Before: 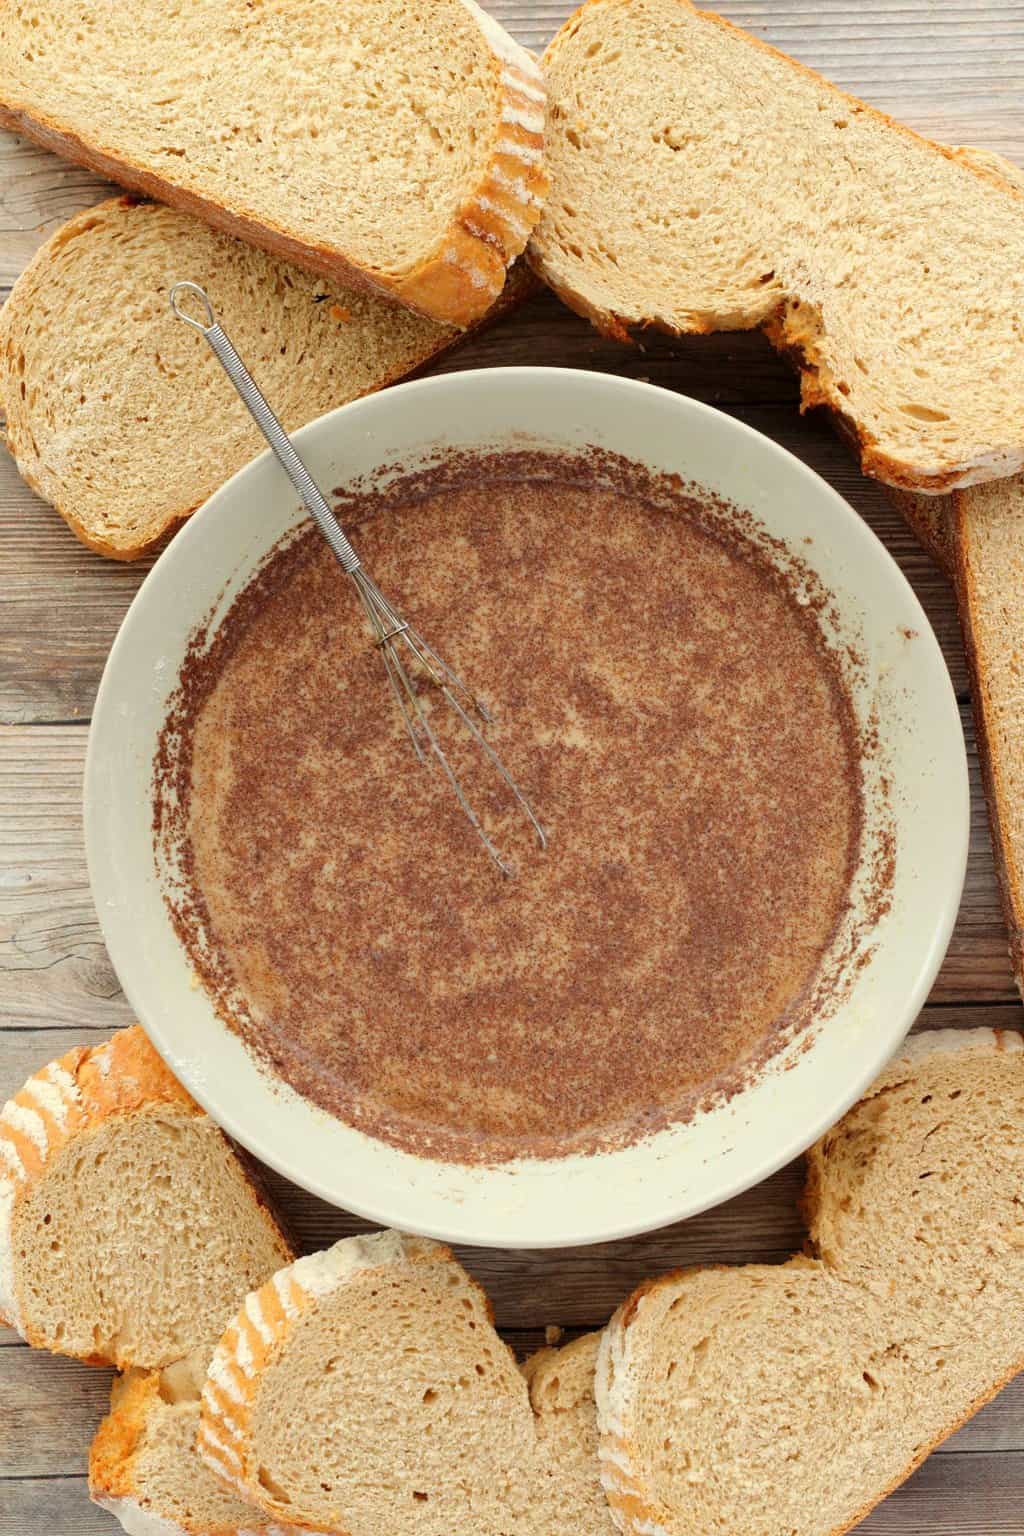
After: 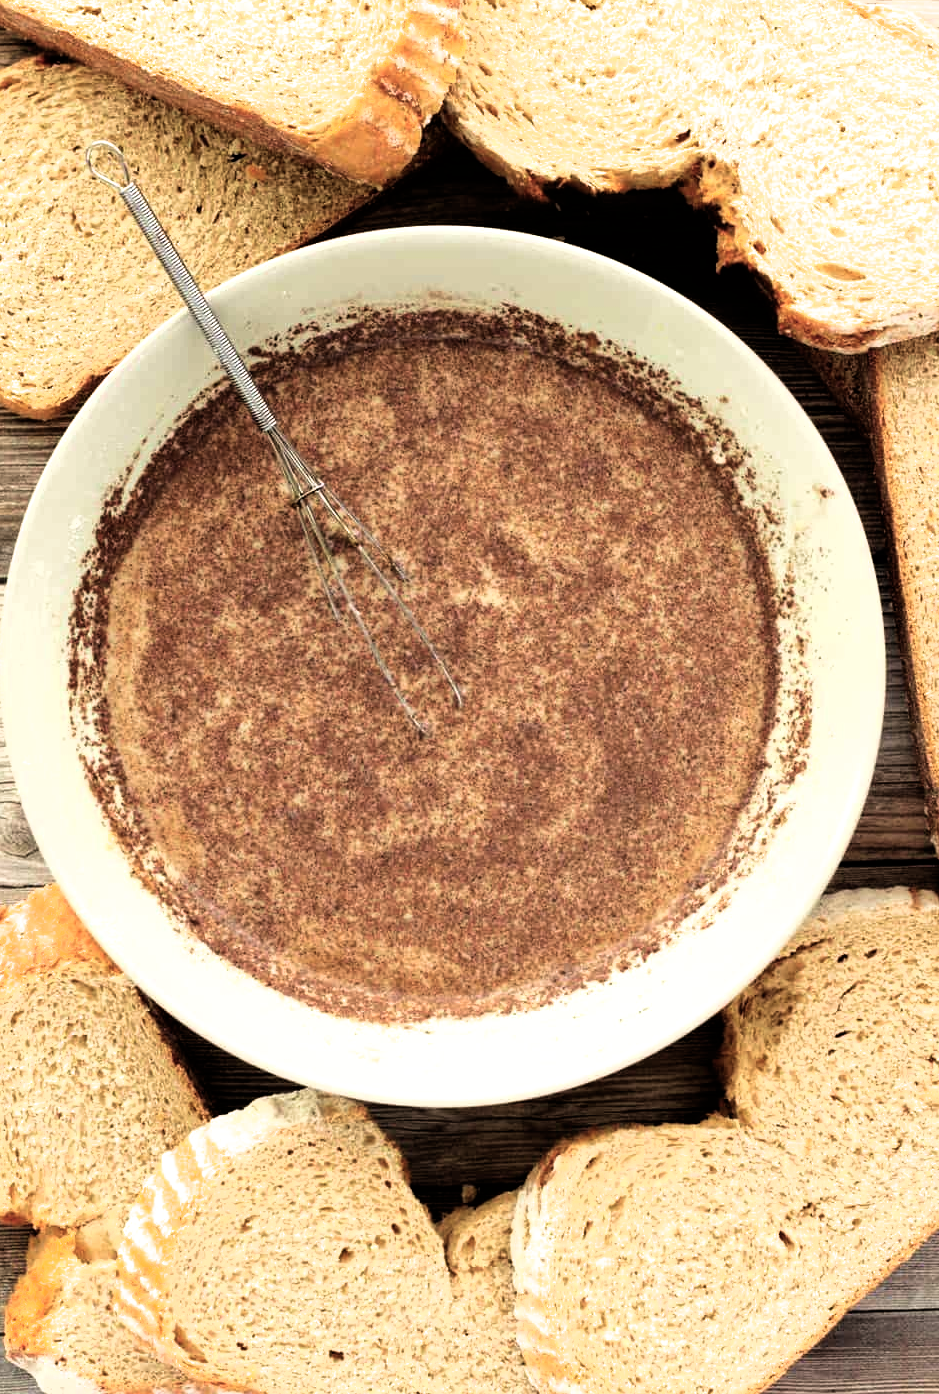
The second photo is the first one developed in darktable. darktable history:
velvia: on, module defaults
crop and rotate: left 8.262%, top 9.226%
filmic rgb: black relative exposure -8.2 EV, white relative exposure 2.2 EV, threshold 3 EV, hardness 7.11, latitude 85.74%, contrast 1.696, highlights saturation mix -4%, shadows ↔ highlights balance -2.69%, color science v5 (2021), contrast in shadows safe, contrast in highlights safe, enable highlight reconstruction true
